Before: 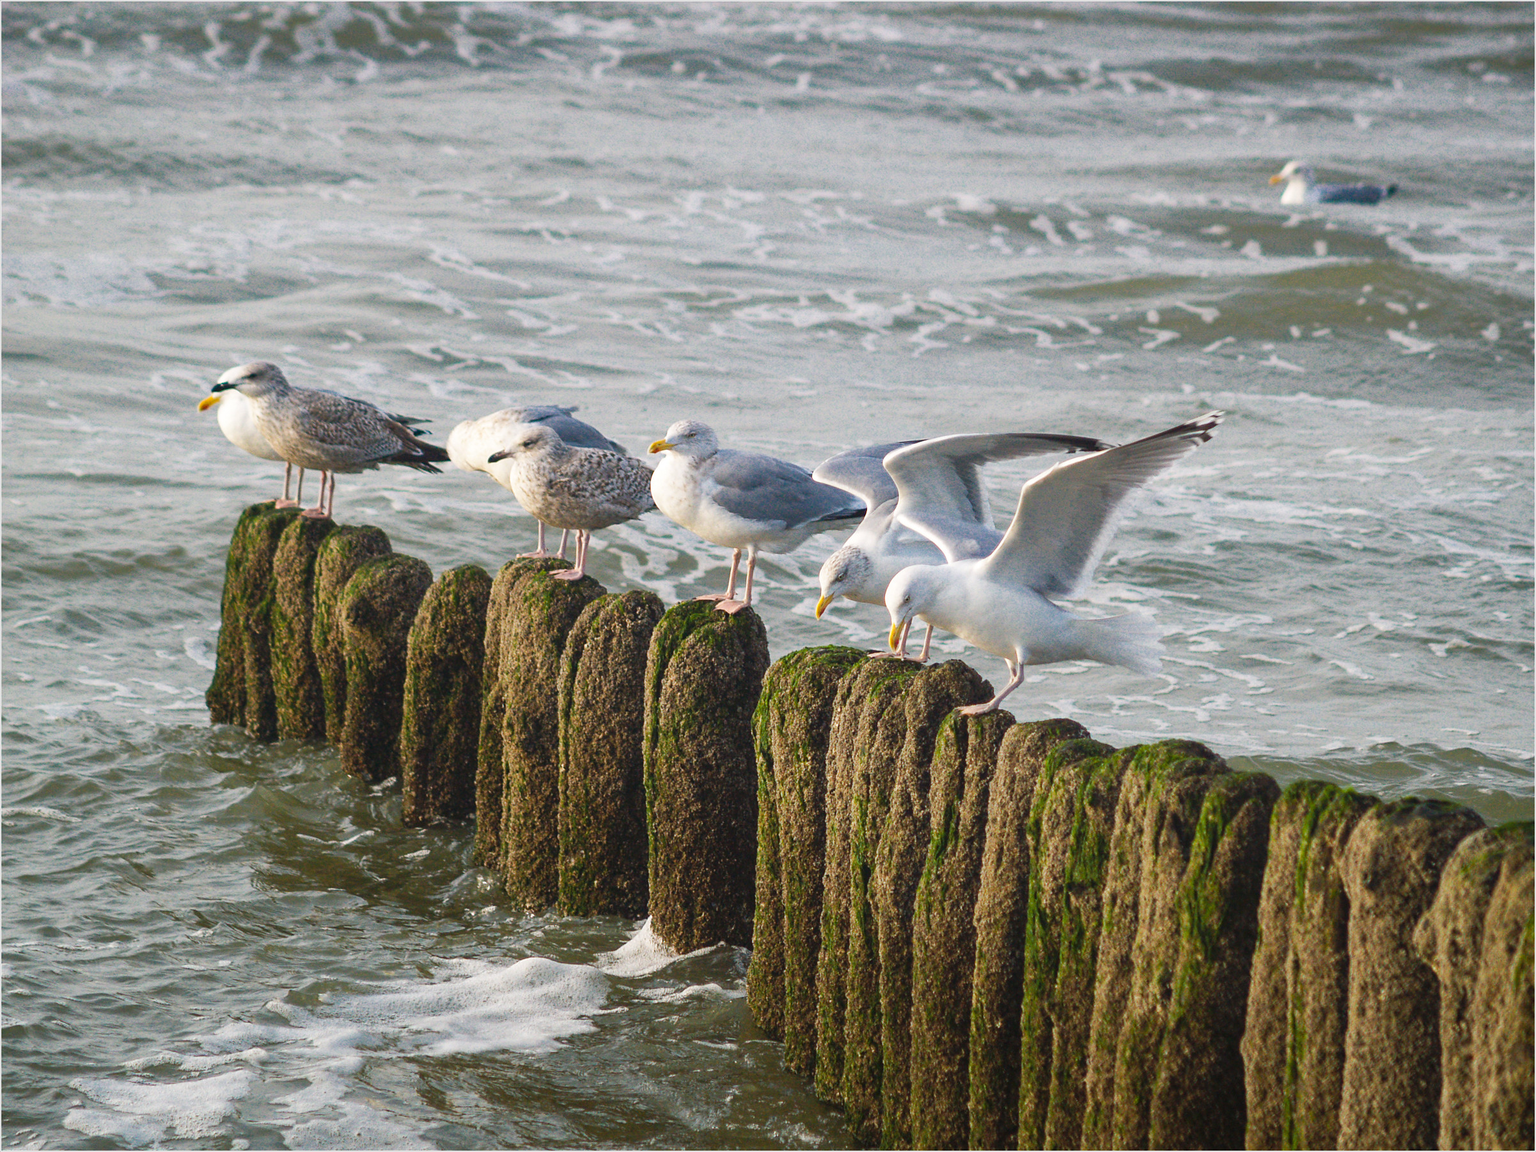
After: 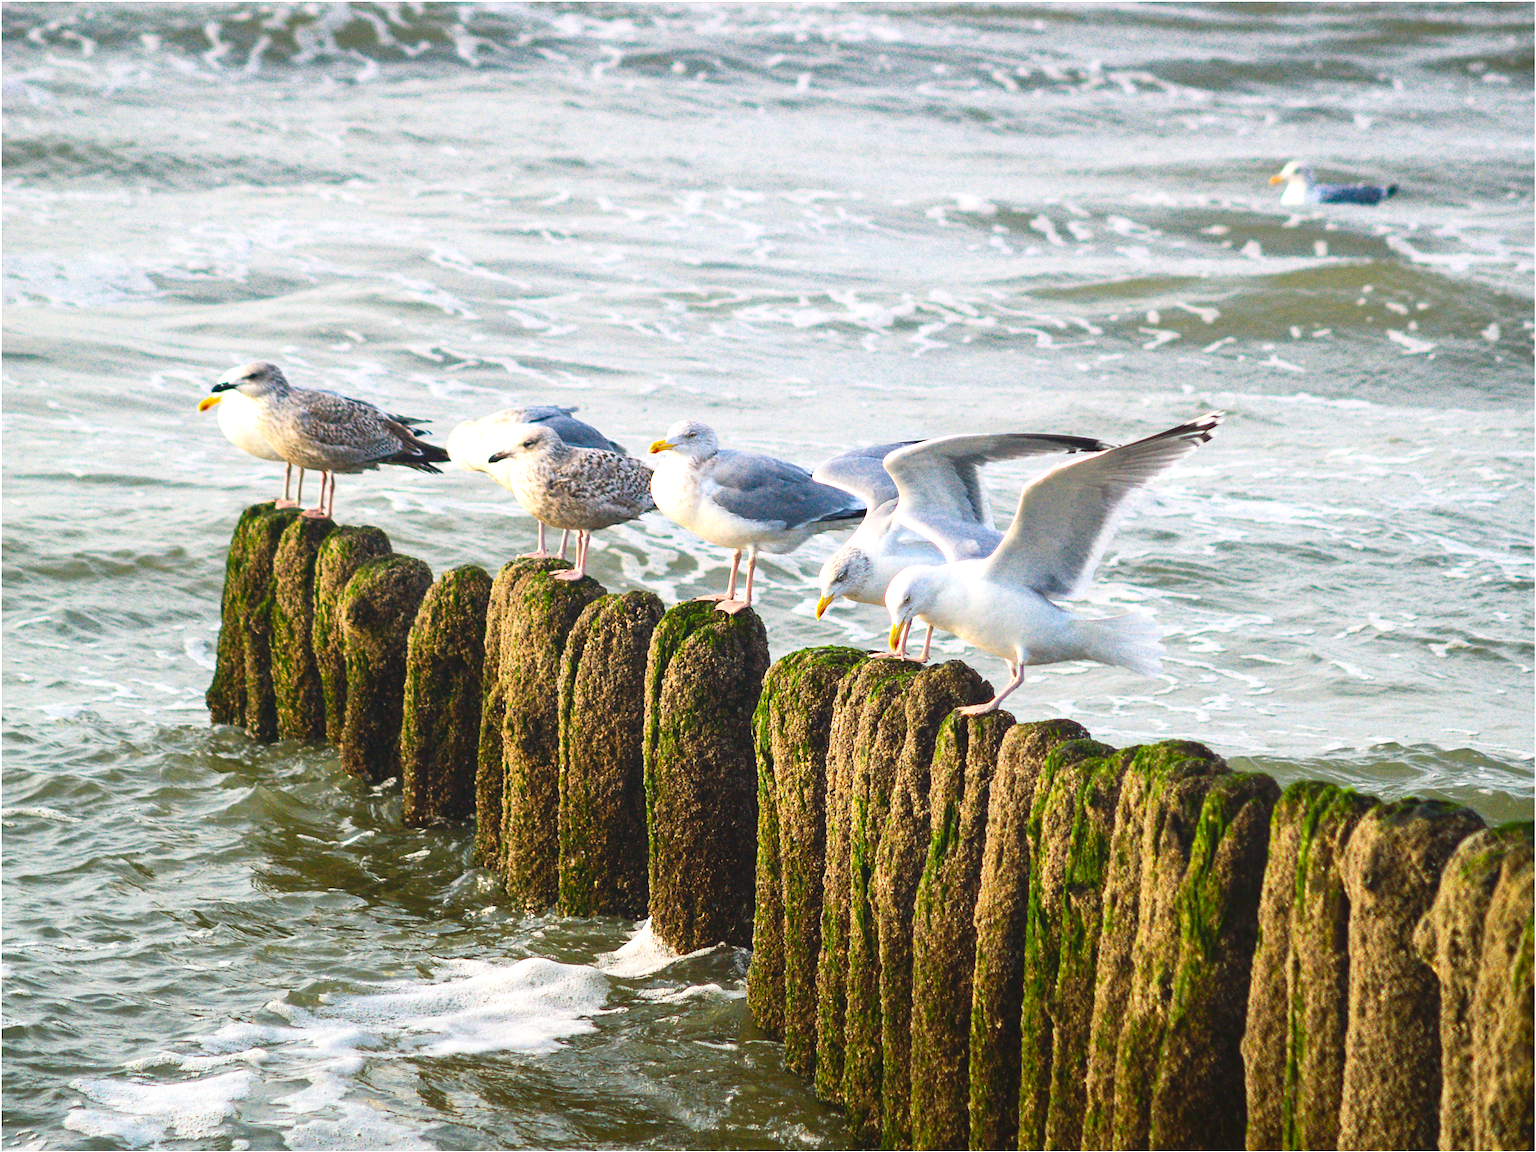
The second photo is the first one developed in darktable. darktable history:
contrast brightness saturation: contrast 0.18, saturation 0.3
exposure: black level correction -0.002, exposure 0.54 EV, compensate highlight preservation false
